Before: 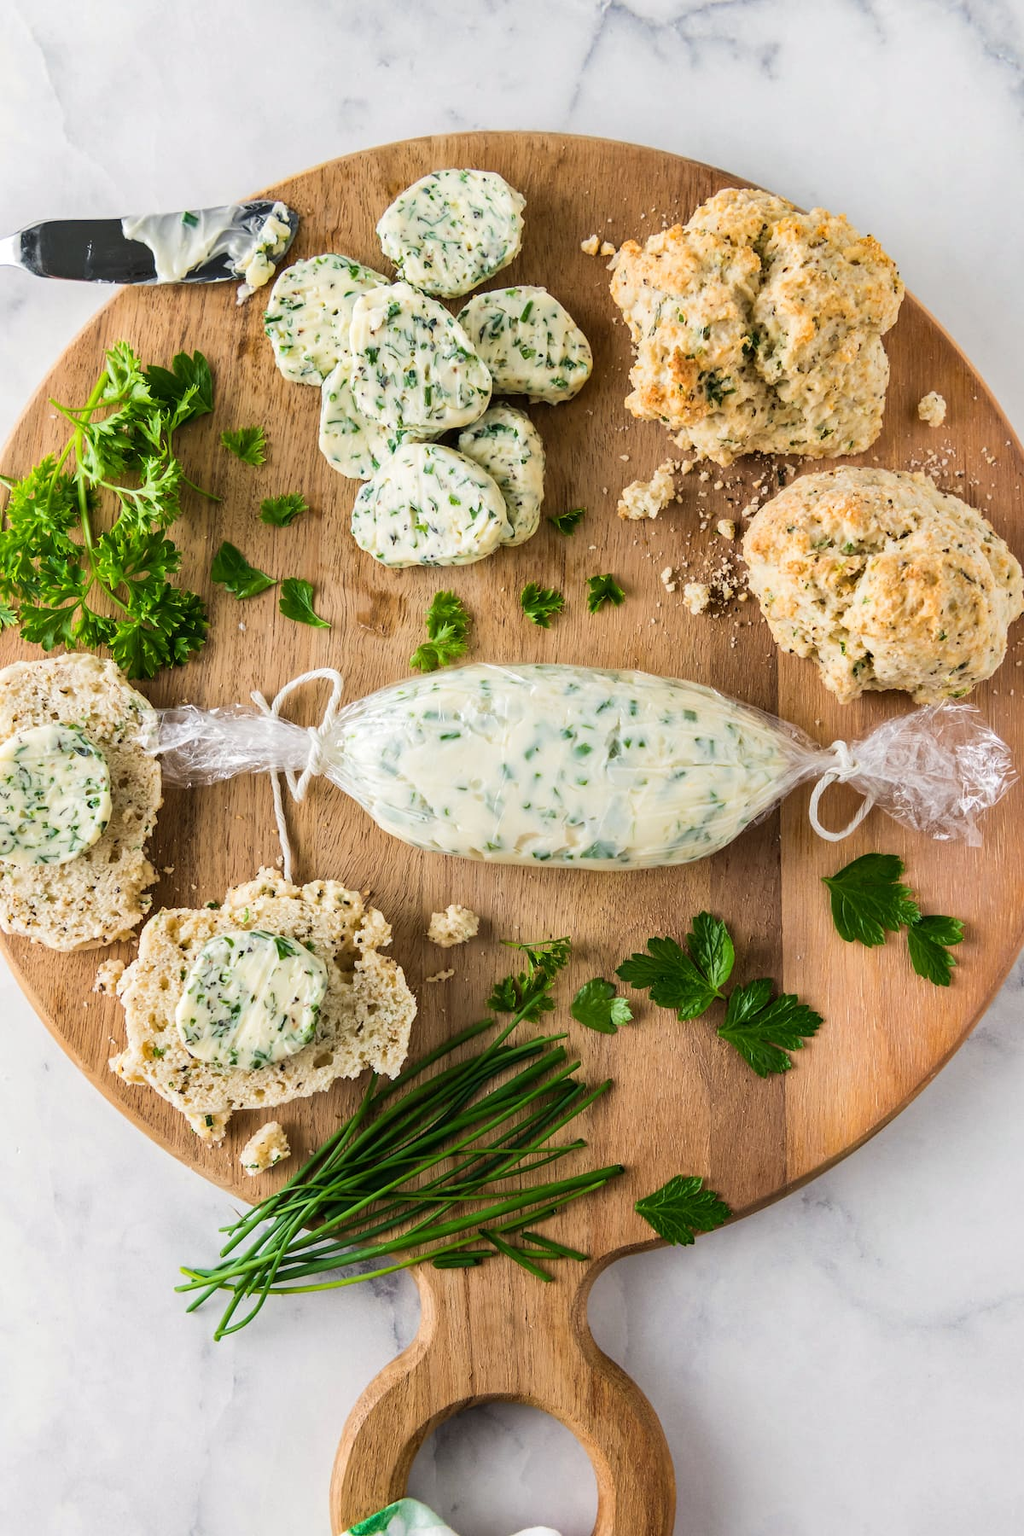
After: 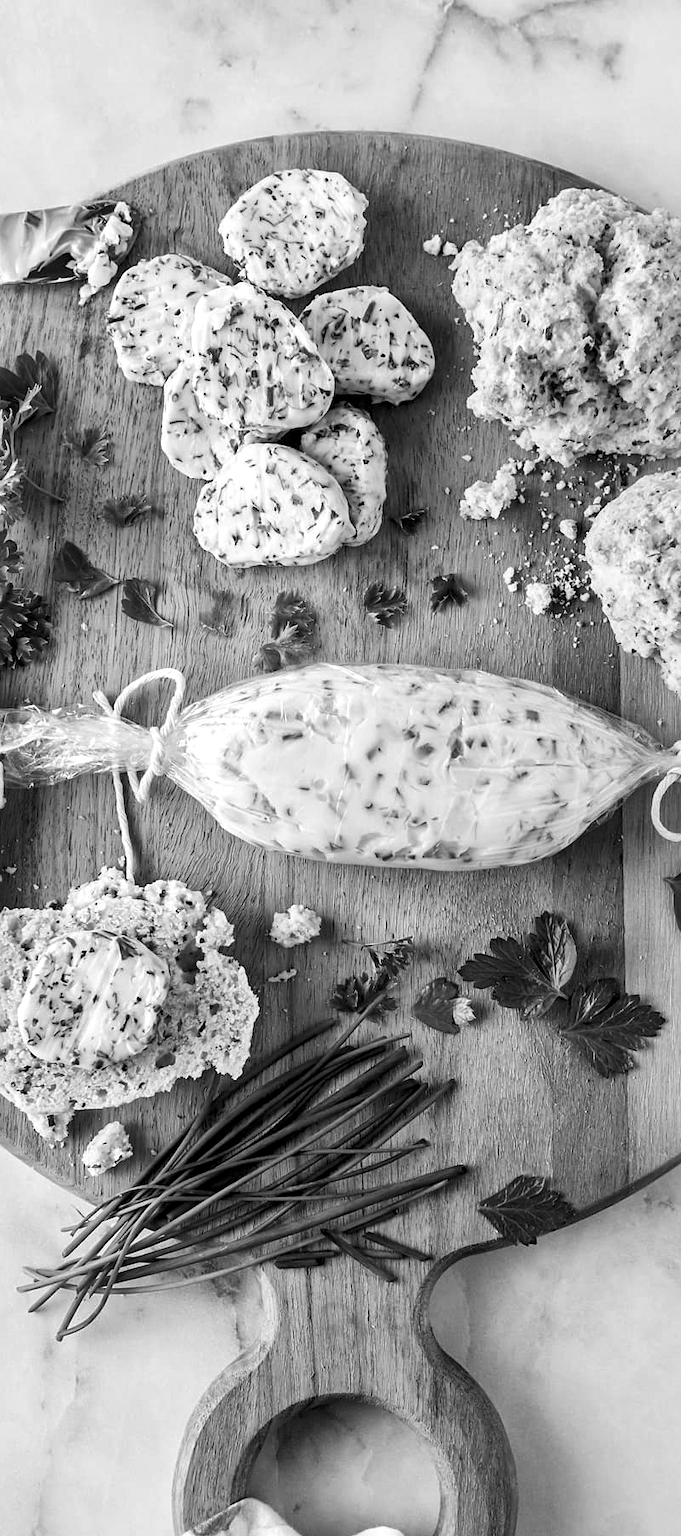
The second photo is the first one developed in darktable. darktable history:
local contrast: mode bilateral grid, contrast 50, coarseness 50, detail 150%, midtone range 0.2
crop: left 15.419%, right 17.914%
haze removal: compatibility mode true, adaptive false
sharpen: amount 0.2
monochrome: on, module defaults
